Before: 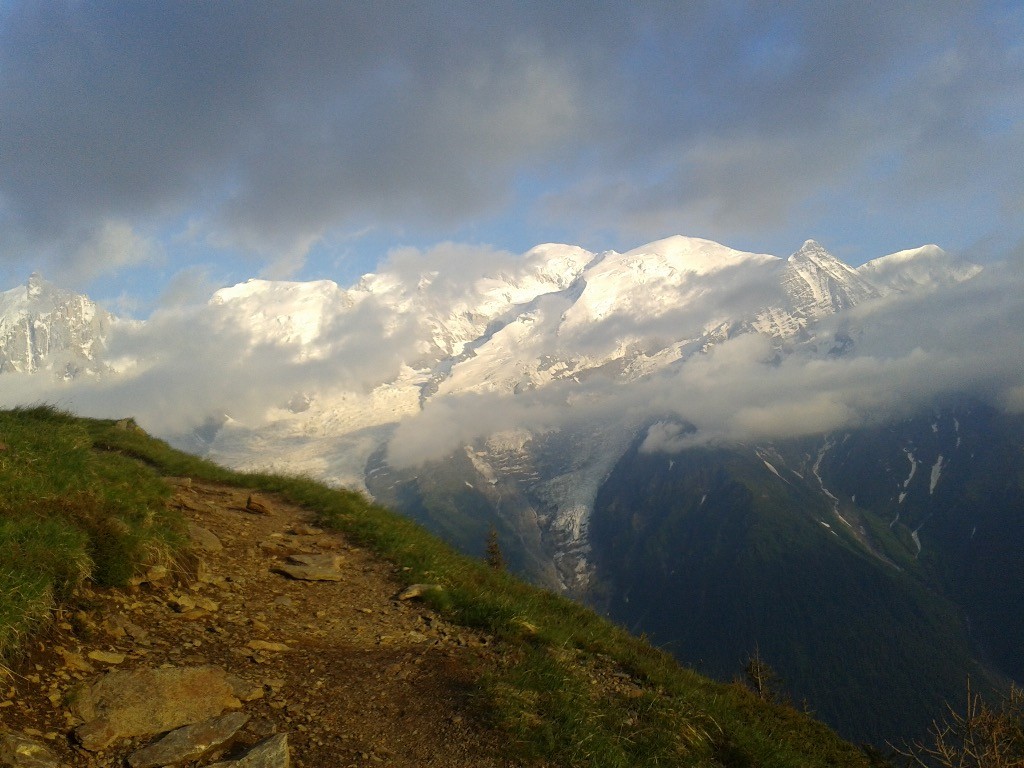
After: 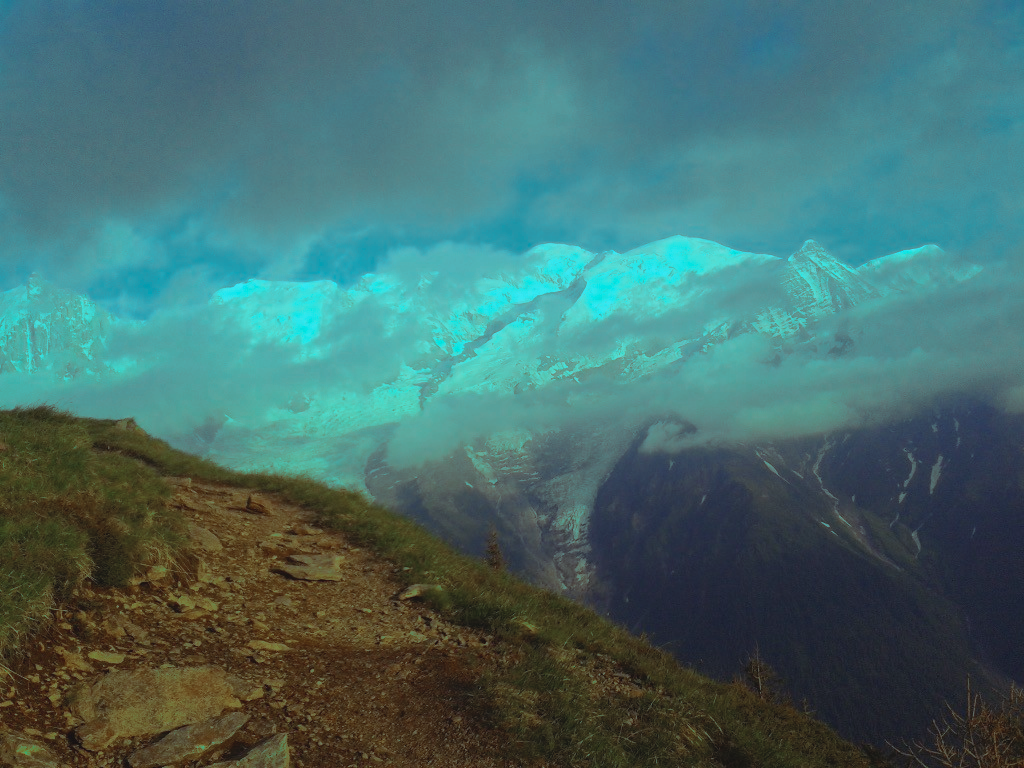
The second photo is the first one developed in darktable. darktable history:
color balance rgb: shadows lift › luminance 0.49%, shadows lift › chroma 6.83%, shadows lift › hue 300.29°, power › hue 208.98°, highlights gain › luminance 20.24%, highlights gain › chroma 13.17%, highlights gain › hue 173.85°, perceptual saturation grading › global saturation 18.05%
color zones: curves: ch0 [(0, 0.5) (0.125, 0.4) (0.25, 0.5) (0.375, 0.4) (0.5, 0.4) (0.625, 0.35) (0.75, 0.35) (0.875, 0.5)]; ch1 [(0, 0.35) (0.125, 0.45) (0.25, 0.35) (0.375, 0.35) (0.5, 0.35) (0.625, 0.35) (0.75, 0.45) (0.875, 0.35)]; ch2 [(0, 0.6) (0.125, 0.5) (0.25, 0.5) (0.375, 0.6) (0.5, 0.6) (0.625, 0.5) (0.75, 0.5) (0.875, 0.5)]
contrast brightness saturation: contrast -0.1, saturation -0.1
